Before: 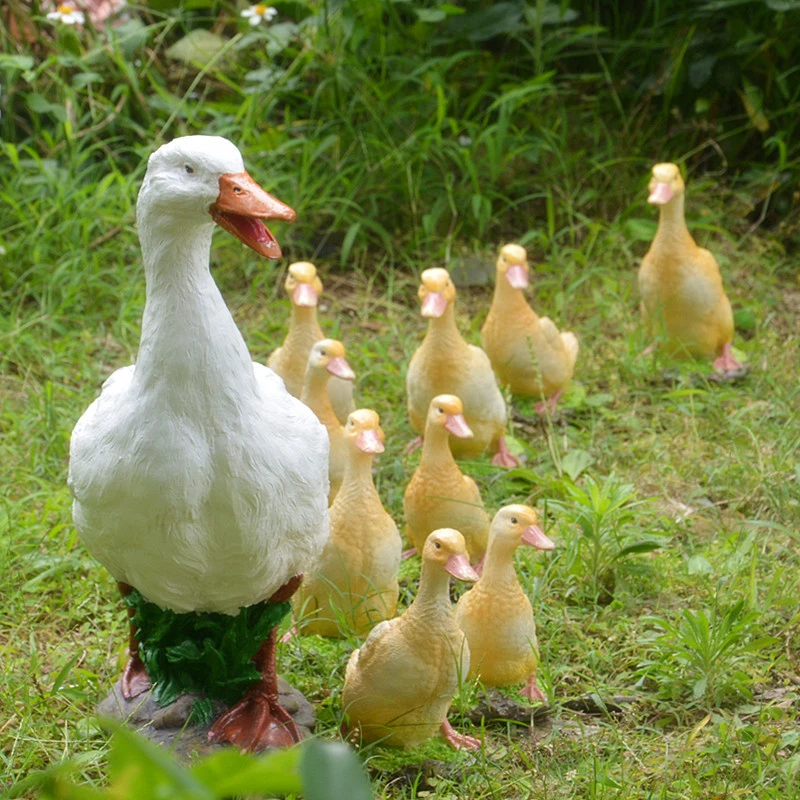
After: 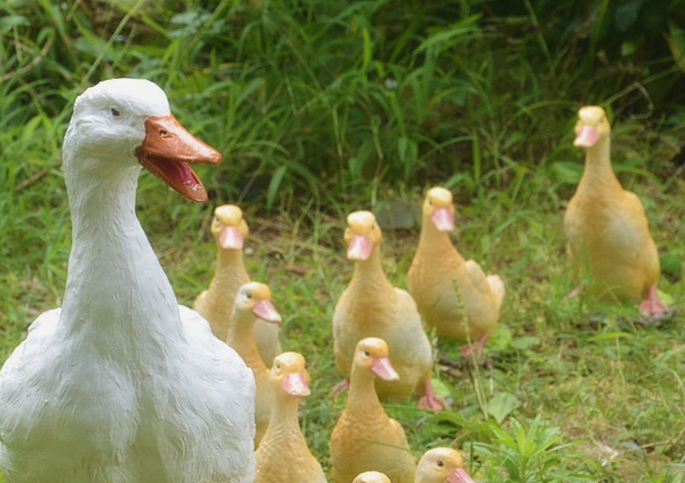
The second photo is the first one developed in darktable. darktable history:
contrast brightness saturation: contrast -0.08, brightness -0.04, saturation -0.11
crop and rotate: left 9.345%, top 7.22%, right 4.982%, bottom 32.331%
velvia: on, module defaults
